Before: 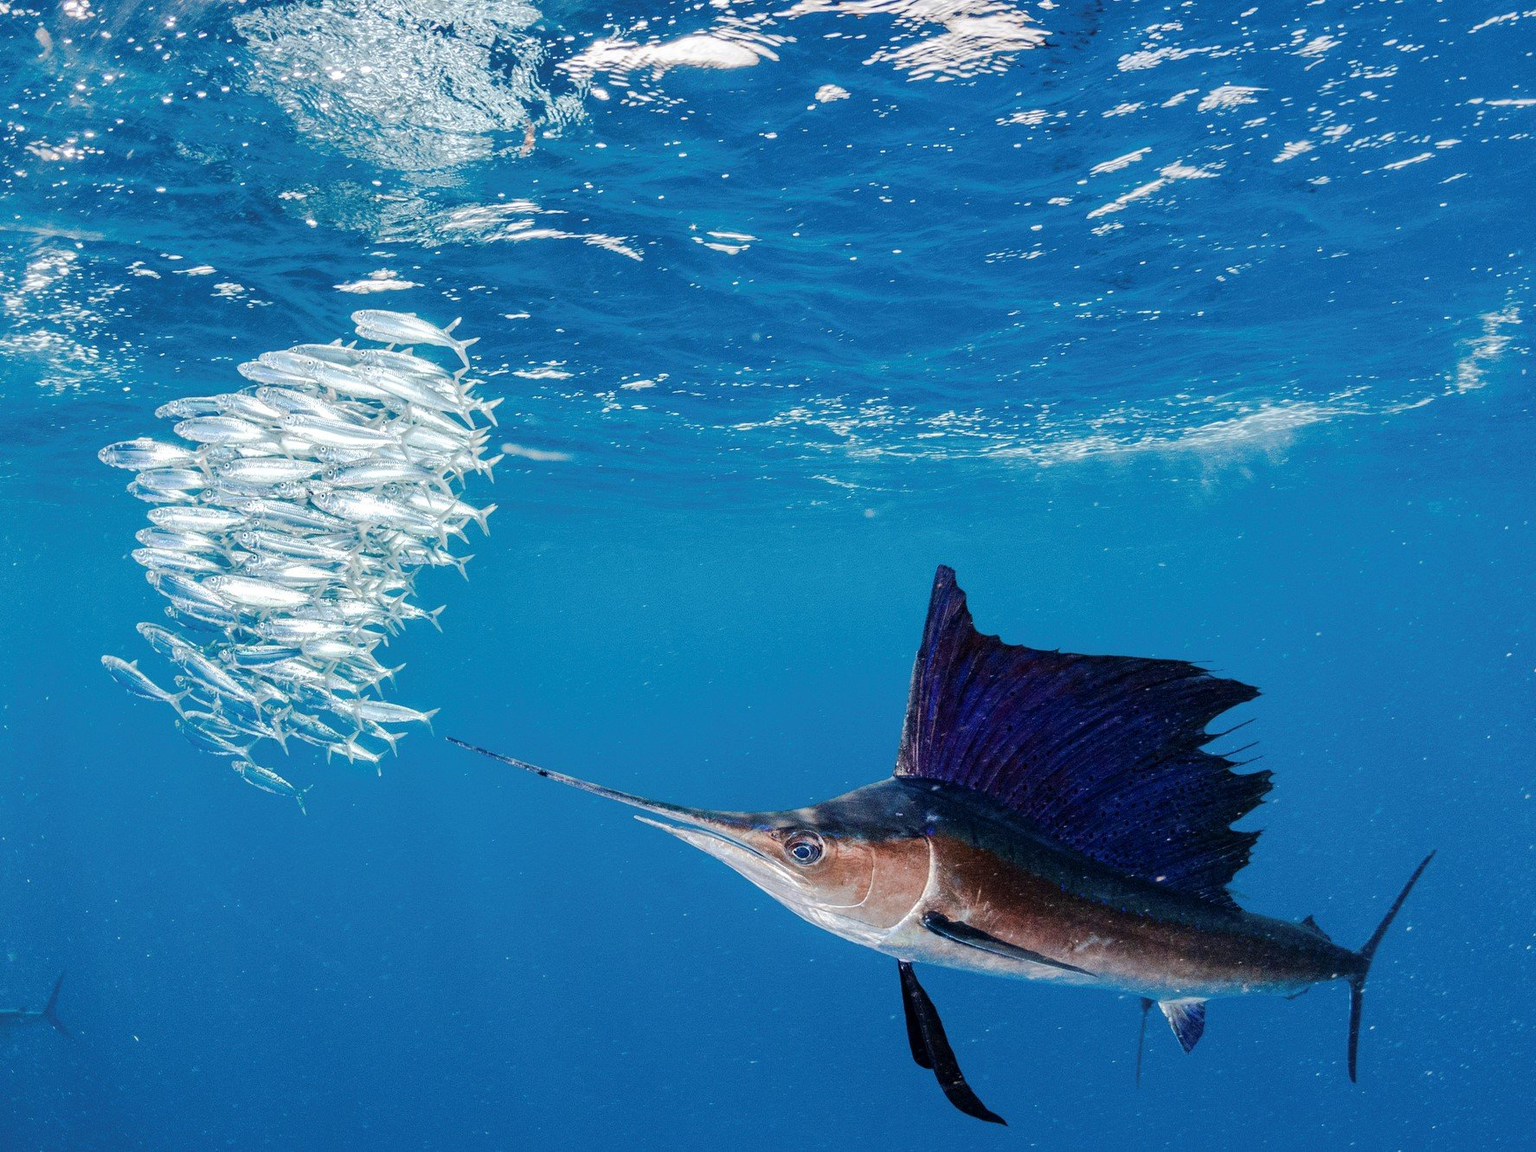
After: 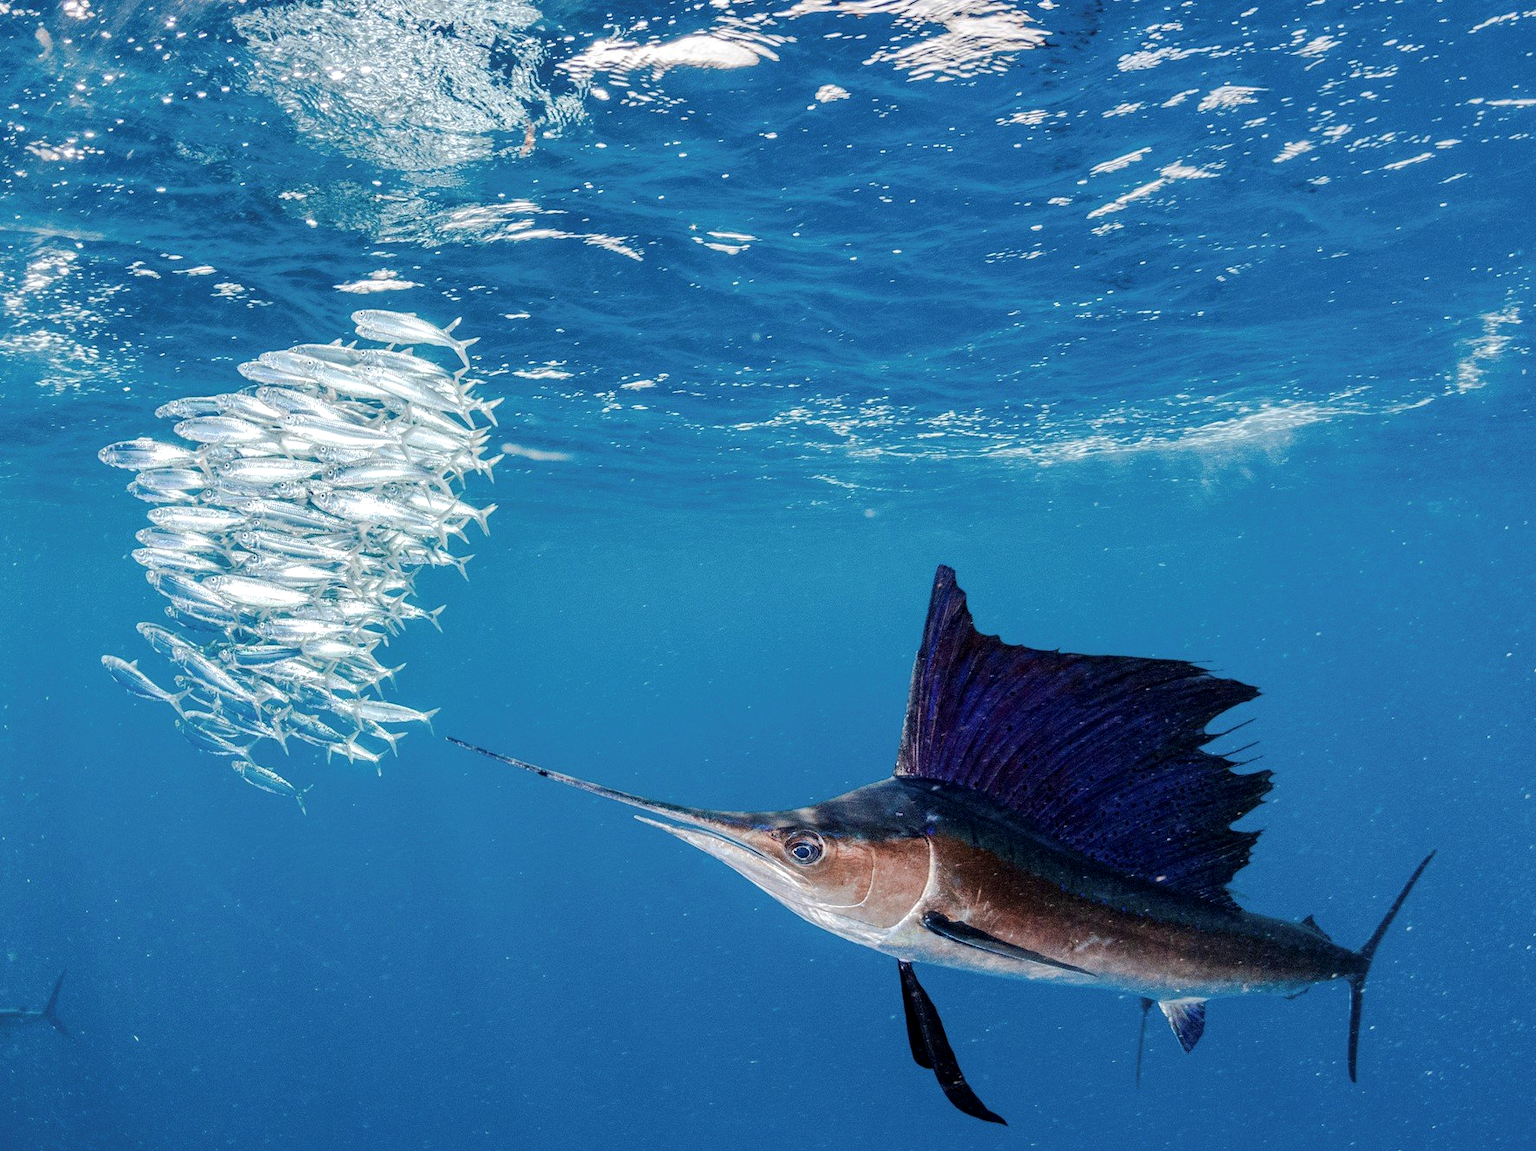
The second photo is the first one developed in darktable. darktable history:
local contrast: highlights 100%, shadows 100%, detail 120%, midtone range 0.2
contrast brightness saturation: saturation -0.05
